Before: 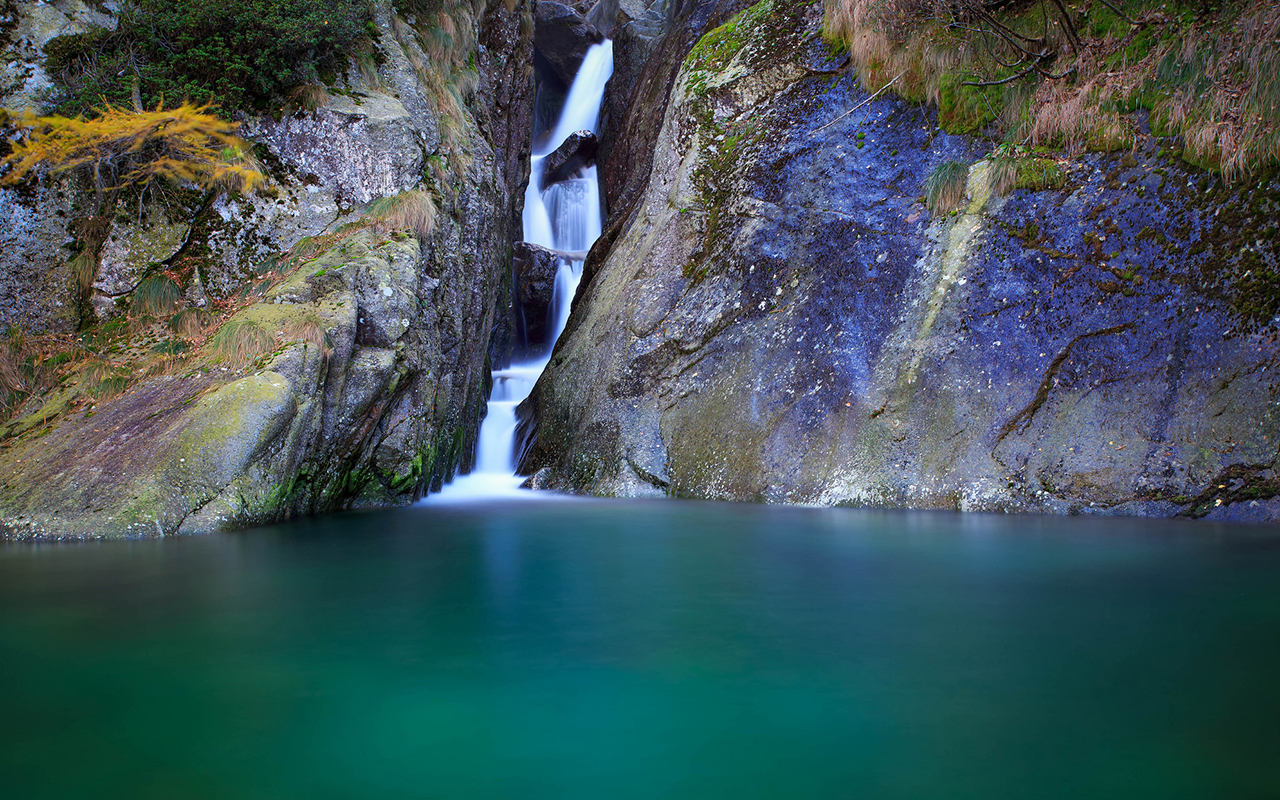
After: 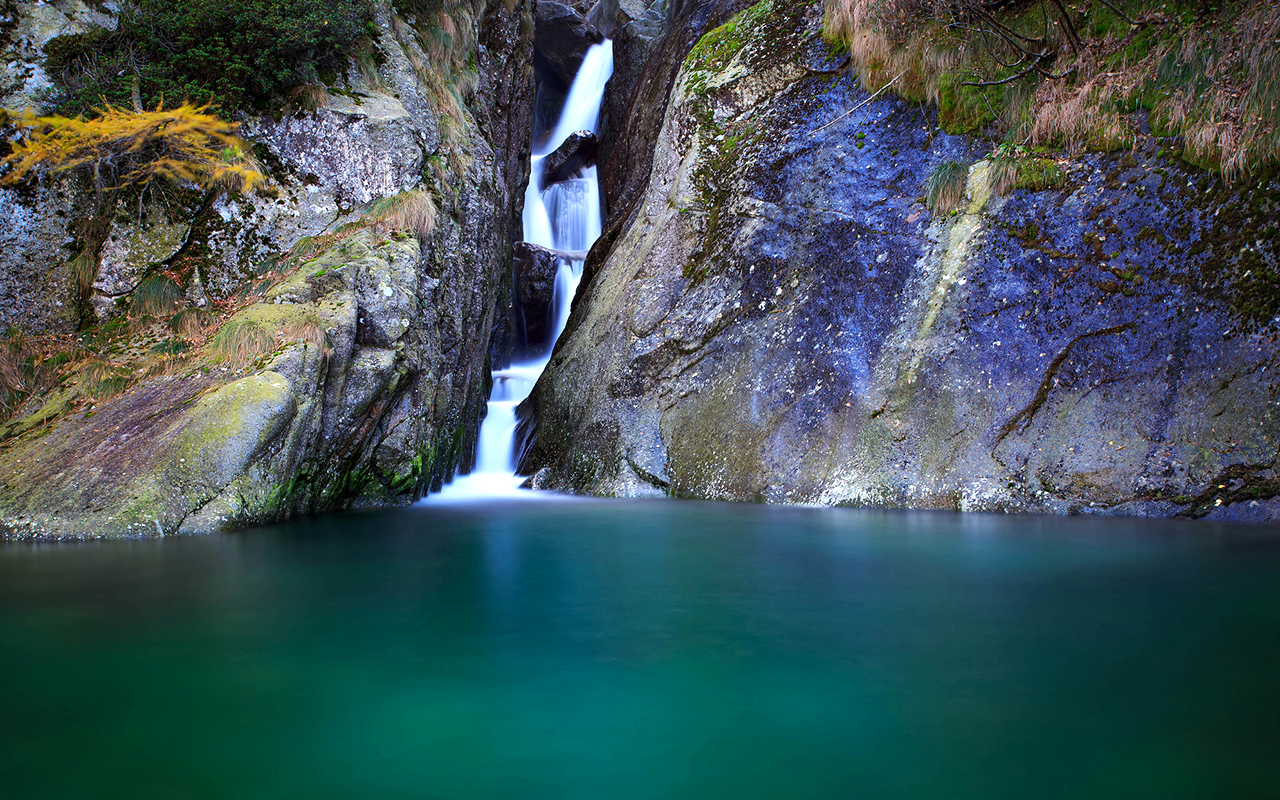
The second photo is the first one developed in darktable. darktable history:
tone equalizer: -8 EV -0.417 EV, -7 EV -0.389 EV, -6 EV -0.333 EV, -5 EV -0.222 EV, -3 EV 0.222 EV, -2 EV 0.333 EV, -1 EV 0.389 EV, +0 EV 0.417 EV, edges refinement/feathering 500, mask exposure compensation -1.57 EV, preserve details no
haze removal: strength 0.12, distance 0.25, compatibility mode true, adaptive false
